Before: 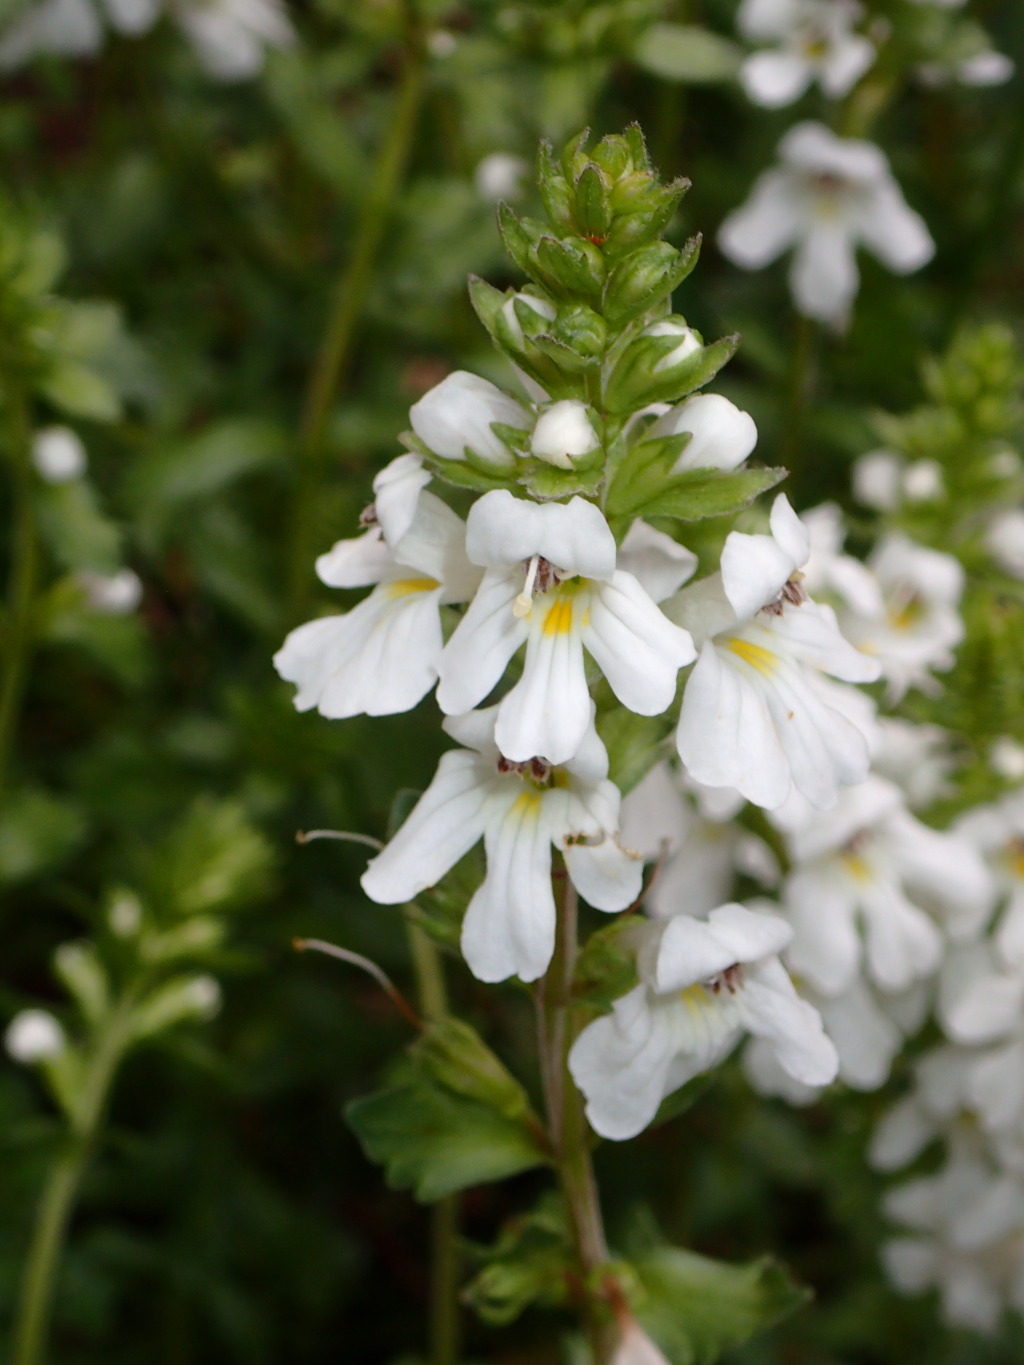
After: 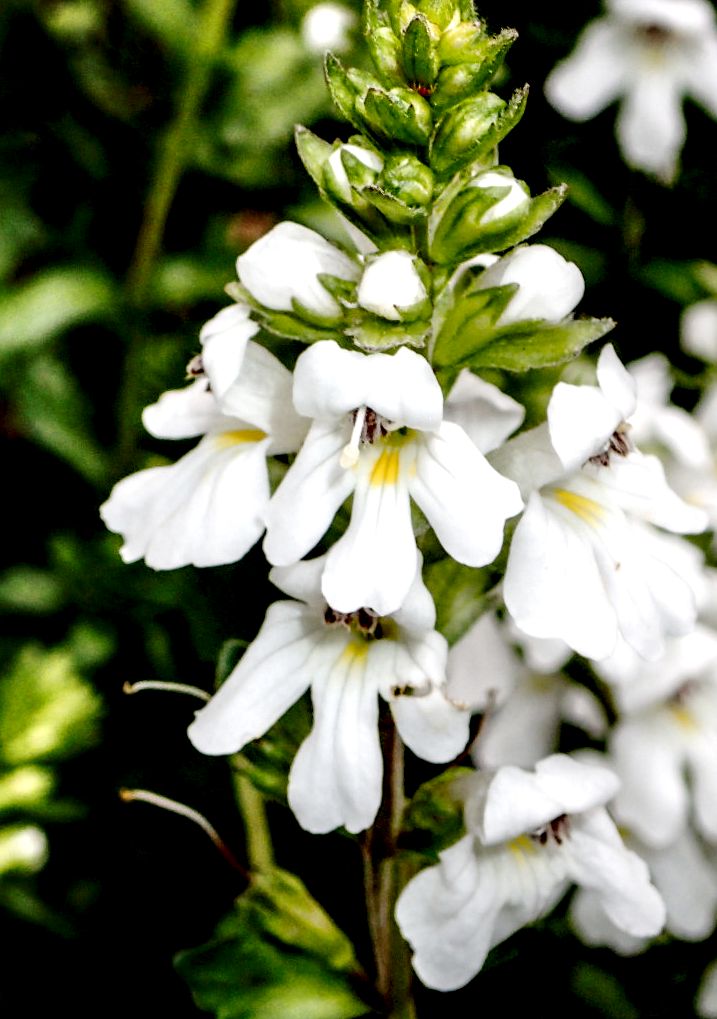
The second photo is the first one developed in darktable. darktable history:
tone curve: curves: ch0 [(0.014, 0) (0.13, 0.09) (0.227, 0.211) (0.33, 0.395) (0.494, 0.615) (0.662, 0.76) (0.795, 0.846) (1, 0.969)]; ch1 [(0, 0) (0.366, 0.367) (0.447, 0.416) (0.473, 0.484) (0.504, 0.502) (0.525, 0.518) (0.564, 0.601) (0.634, 0.66) (0.746, 0.804) (1, 1)]; ch2 [(0, 0) (0.333, 0.346) (0.375, 0.375) (0.424, 0.43) (0.476, 0.498) (0.496, 0.505) (0.517, 0.522) (0.548, 0.548) (0.579, 0.618) (0.651, 0.674) (0.688, 0.728) (1, 1)], preserve colors none
local contrast: shadows 177%, detail 226%
crop and rotate: left 16.99%, top 10.925%, right 12.968%, bottom 14.369%
